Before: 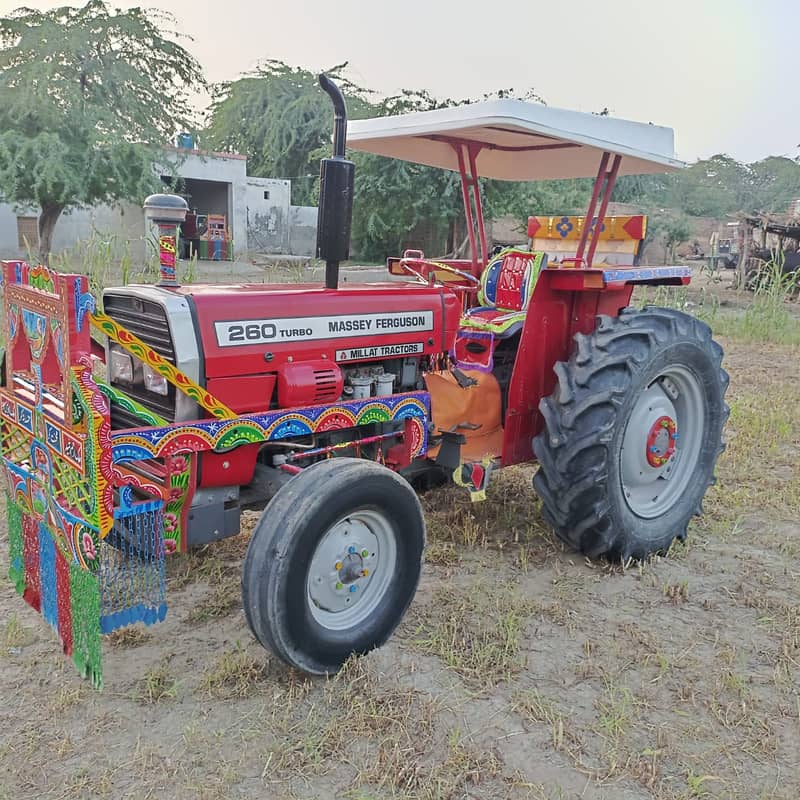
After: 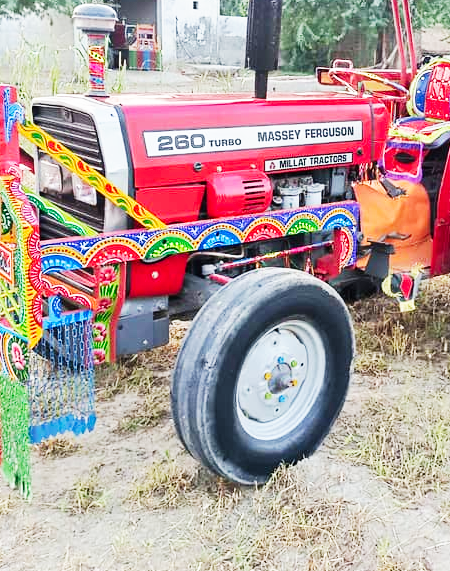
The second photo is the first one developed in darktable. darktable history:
crop: left 8.966%, top 23.852%, right 34.699%, bottom 4.703%
base curve: curves: ch0 [(0, 0) (0.007, 0.004) (0.027, 0.03) (0.046, 0.07) (0.207, 0.54) (0.442, 0.872) (0.673, 0.972) (1, 1)], preserve colors none
